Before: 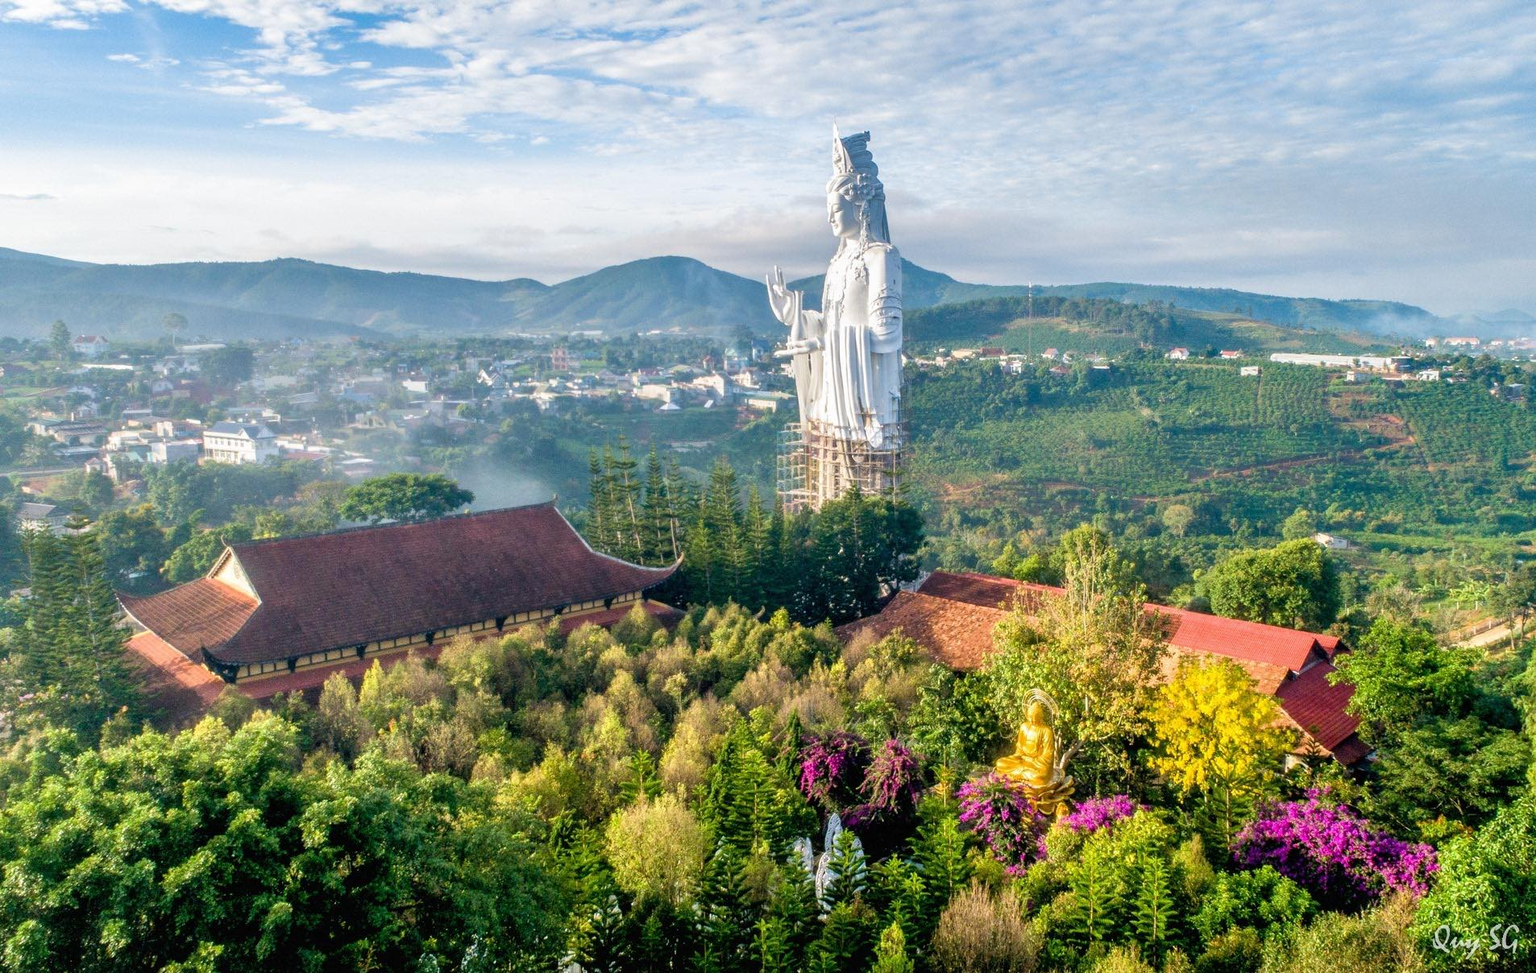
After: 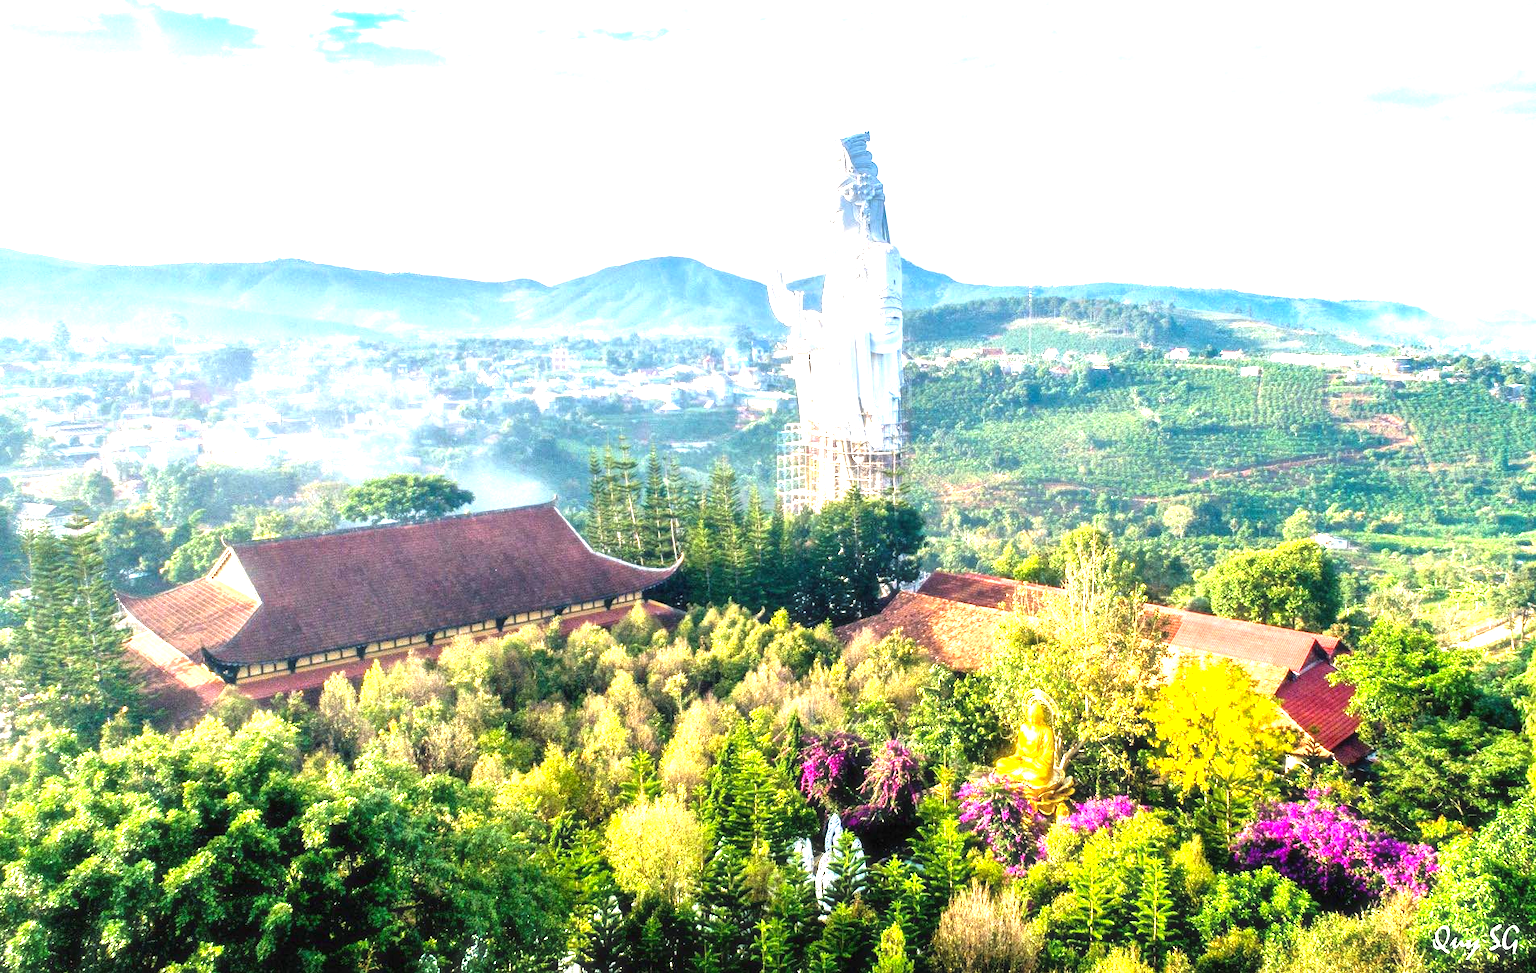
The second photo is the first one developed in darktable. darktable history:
haze removal: strength -0.05, compatibility mode true, adaptive false
exposure: black level correction 0, exposure 0.692 EV, compensate exposure bias true, compensate highlight preservation false
color balance rgb: perceptual saturation grading › global saturation -0.625%, perceptual brilliance grading › global brilliance 25.363%
